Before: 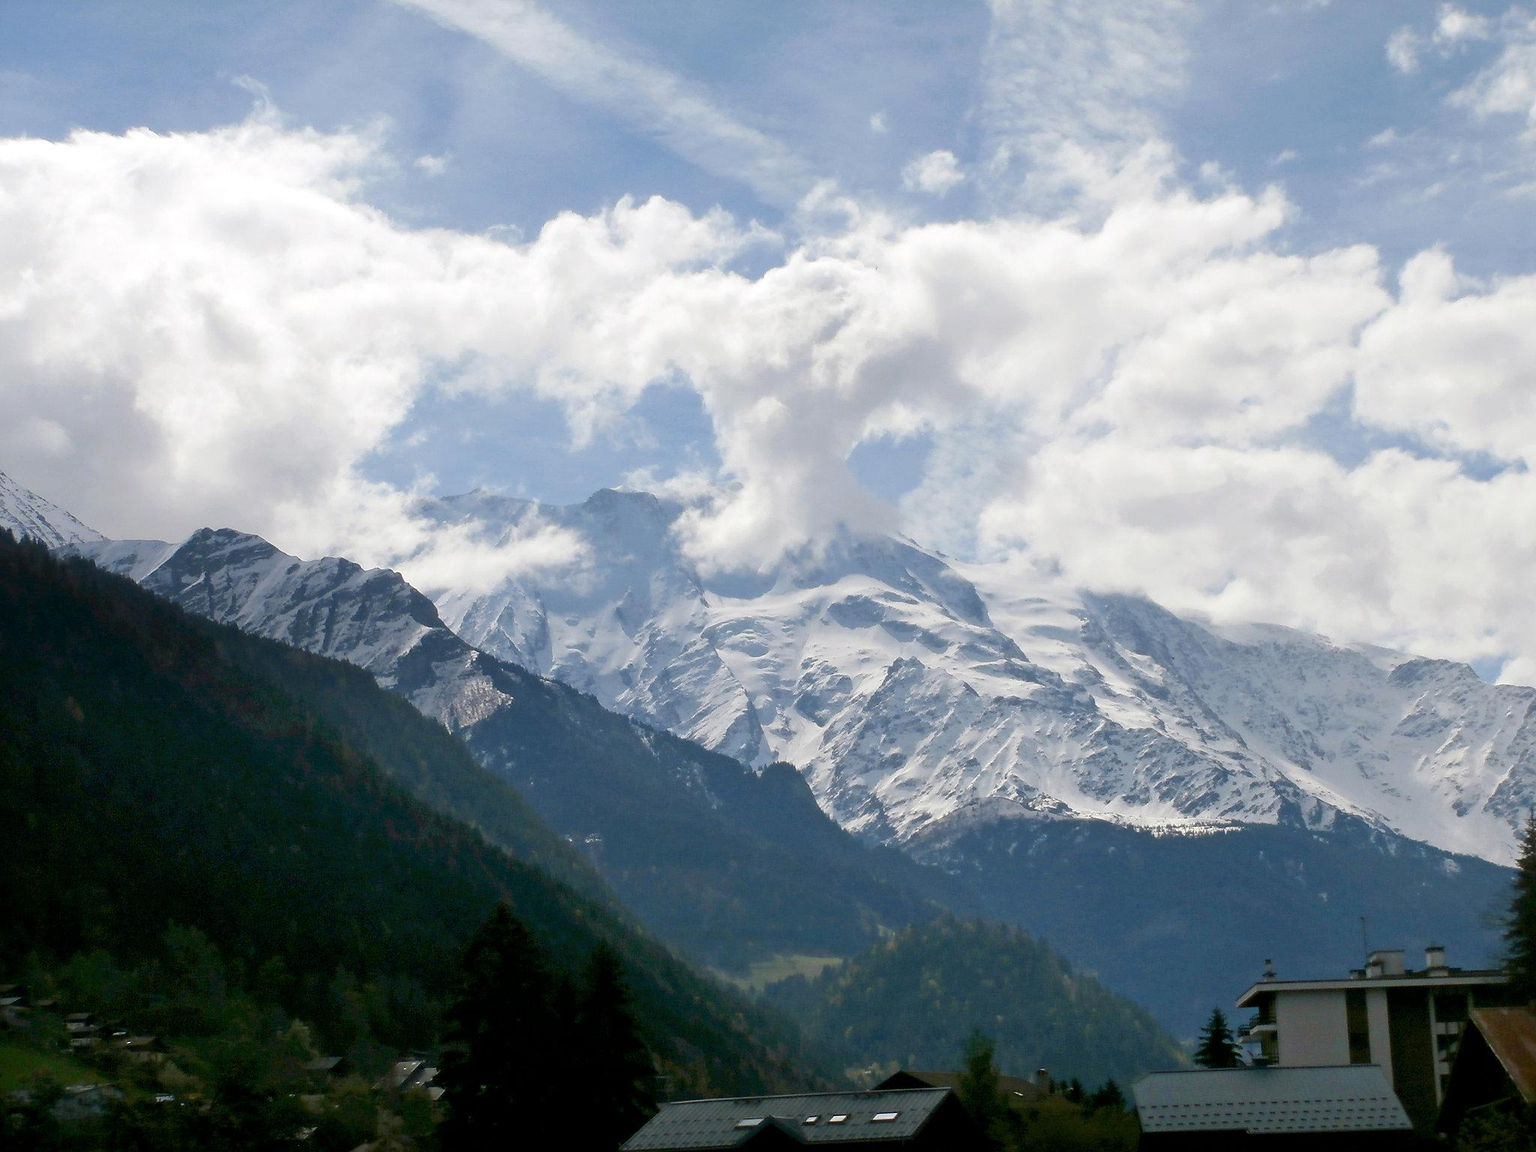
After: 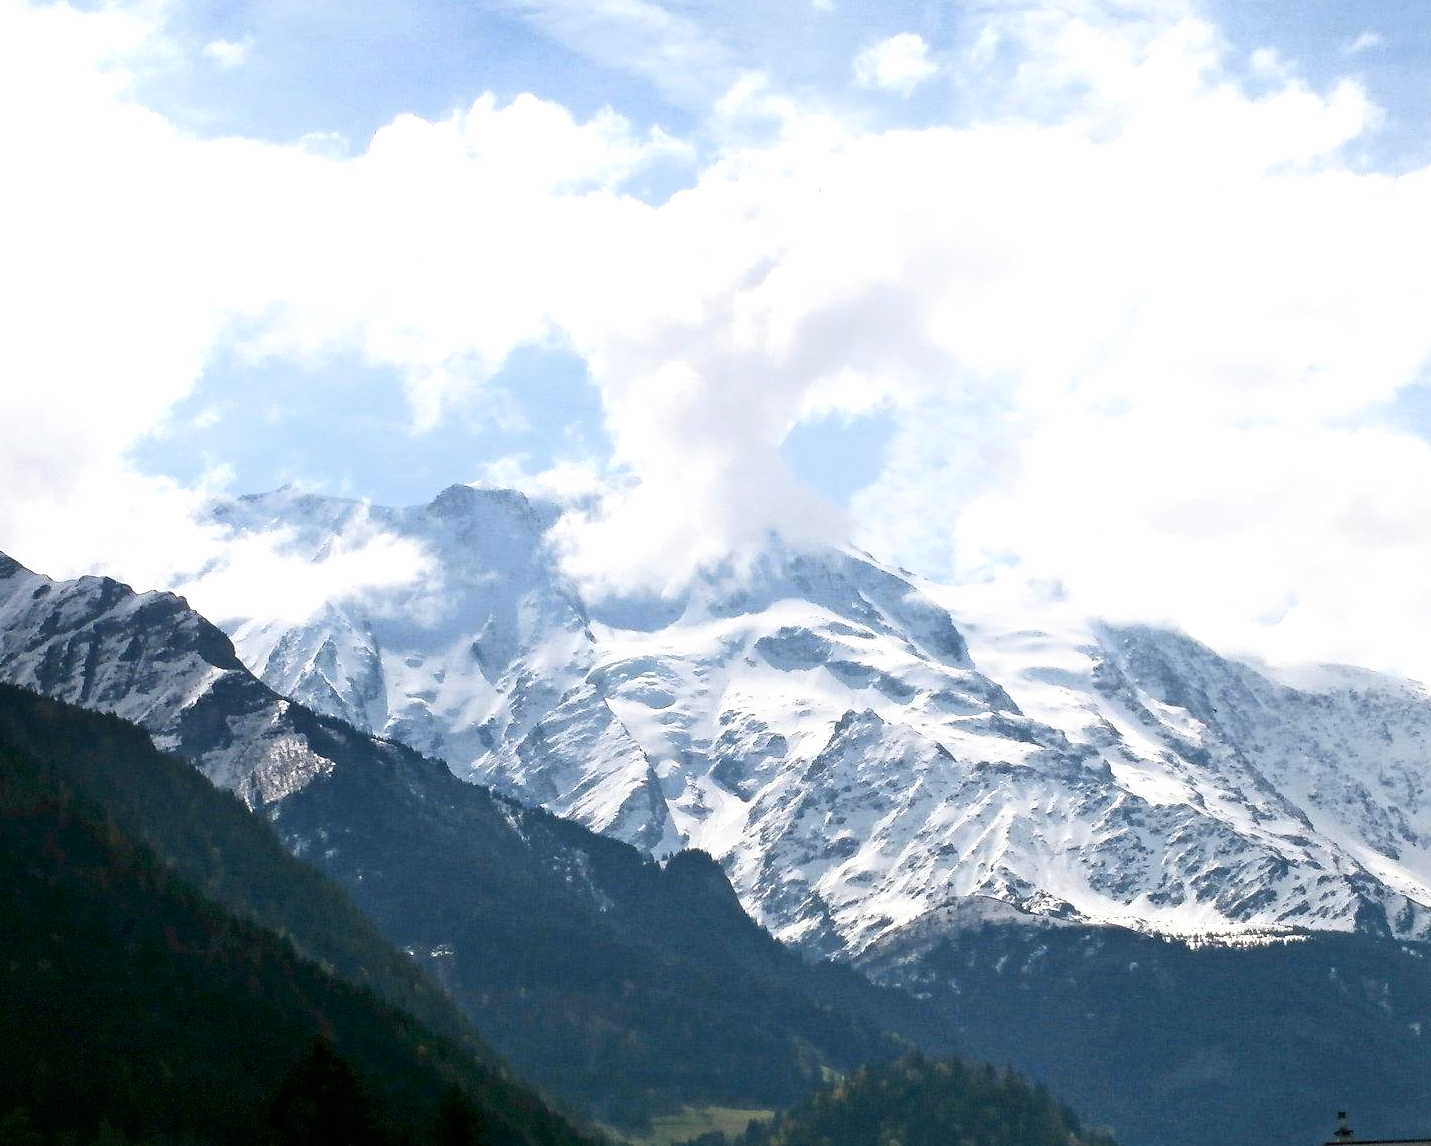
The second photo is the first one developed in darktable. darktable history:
haze removal: compatibility mode true, adaptive false
shadows and highlights: shadows -1.71, highlights 40.52
tone equalizer: -8 EV -0.786 EV, -7 EV -0.739 EV, -6 EV -0.606 EV, -5 EV -0.425 EV, -3 EV 0.387 EV, -2 EV 0.6 EV, -1 EV 0.678 EV, +0 EV 0.759 EV, edges refinement/feathering 500, mask exposure compensation -1.57 EV, preserve details no
crop and rotate: left 17.06%, top 10.876%, right 13.054%, bottom 14.513%
